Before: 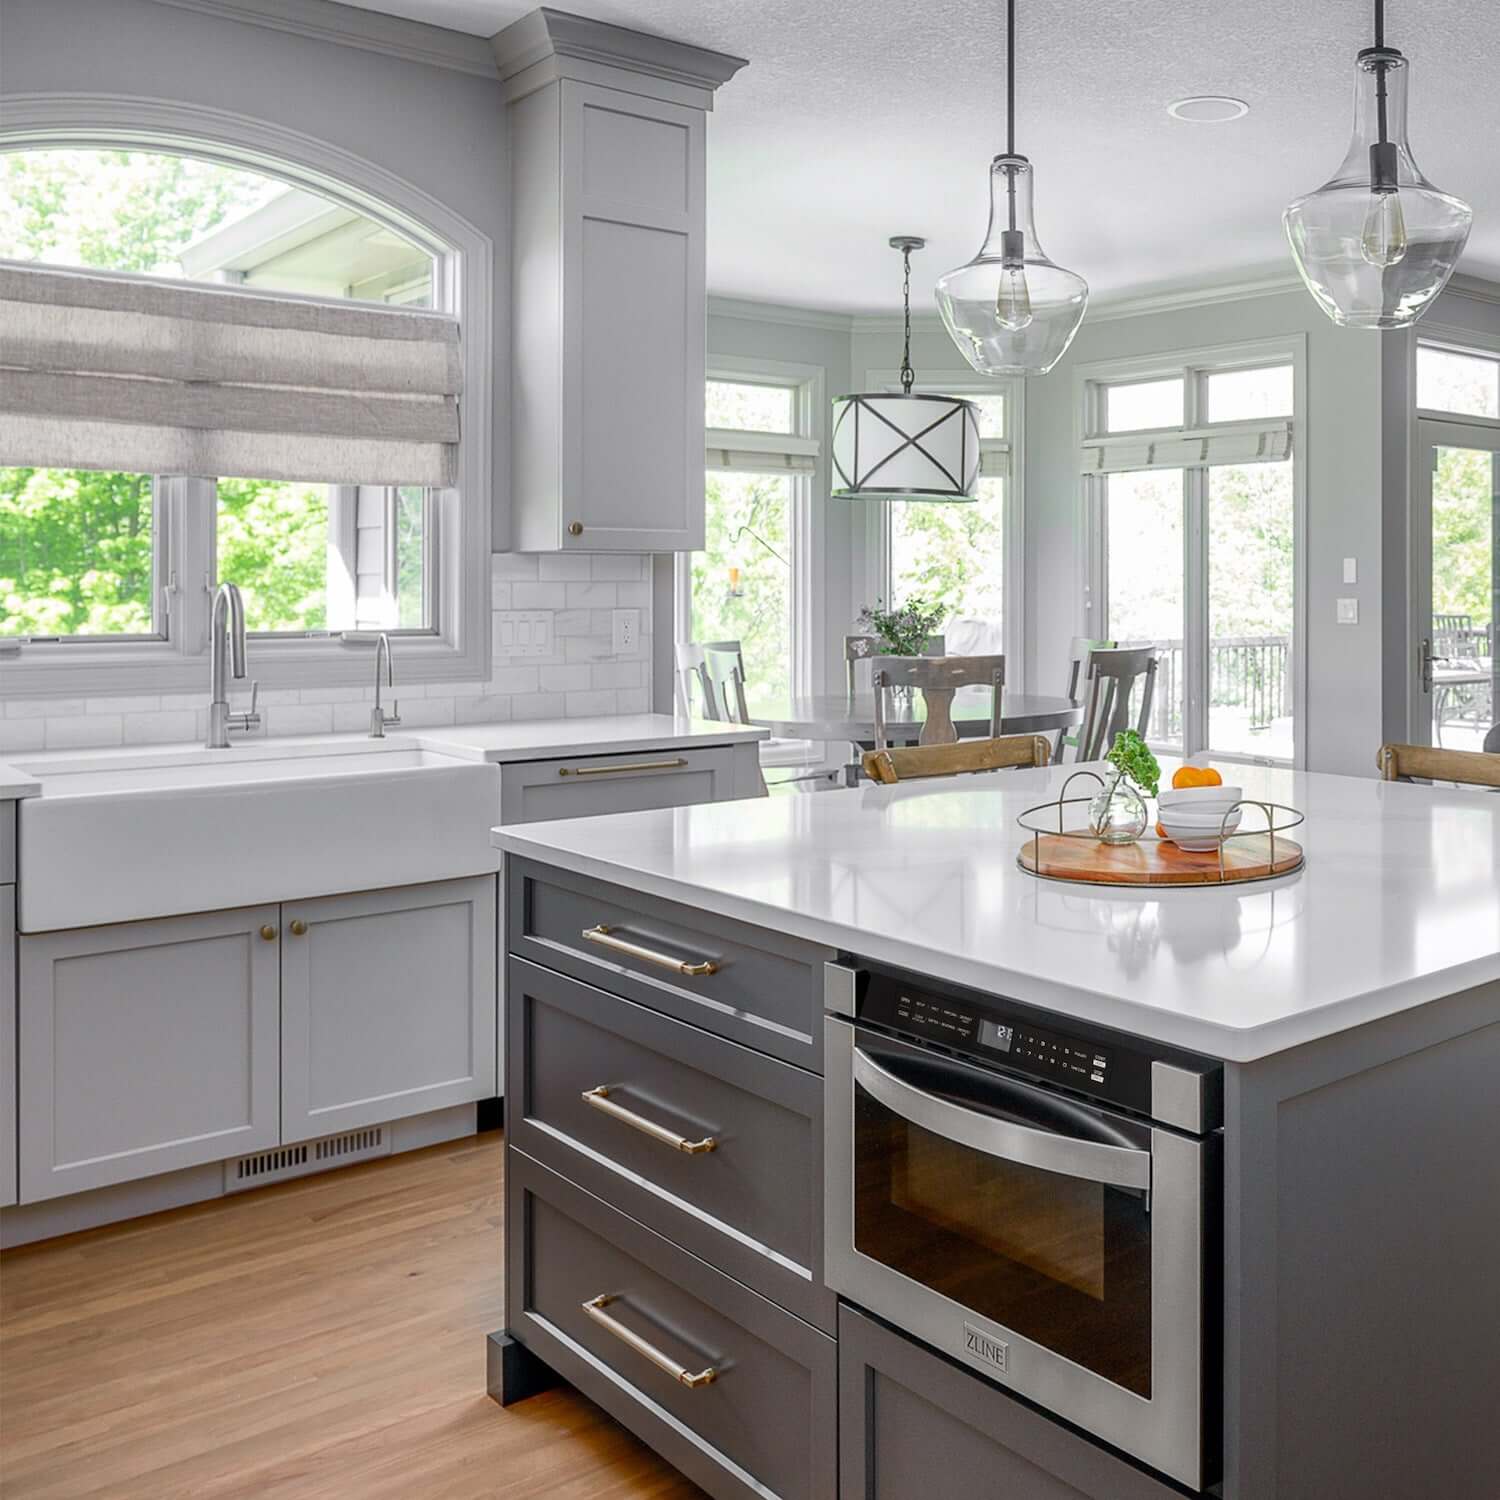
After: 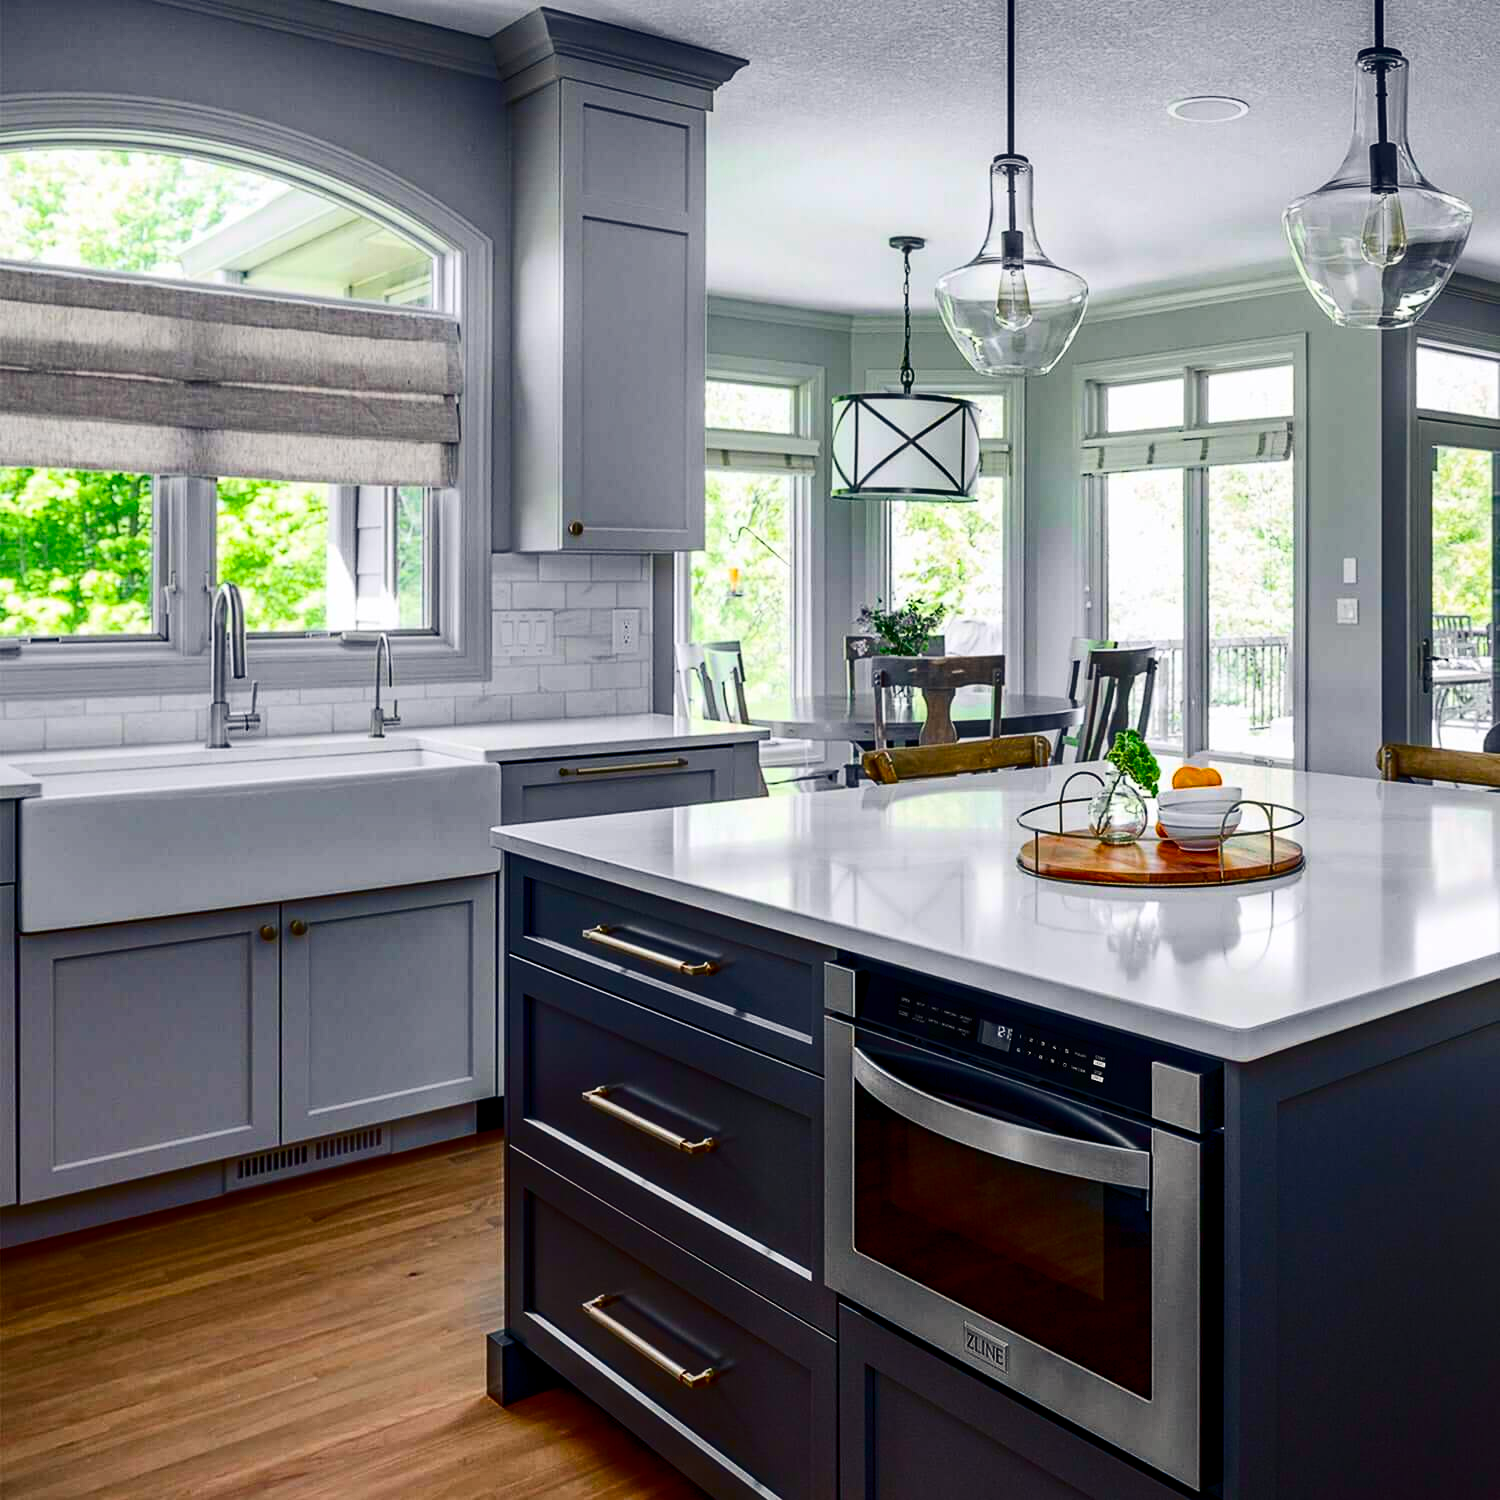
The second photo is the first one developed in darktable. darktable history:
haze removal: adaptive false
contrast brightness saturation: contrast 0.238, brightness -0.245, saturation 0.137
color balance rgb: shadows lift › luminance -21.917%, shadows lift › chroma 6.573%, shadows lift › hue 267.85°, power › chroma 0.486%, power › hue 214.97°, global offset › hue 169.39°, linear chroma grading › shadows -30.703%, linear chroma grading › global chroma 34.611%, perceptual saturation grading › global saturation 20%, perceptual saturation grading › highlights -25.458%, perceptual saturation grading › shadows 26.176%
